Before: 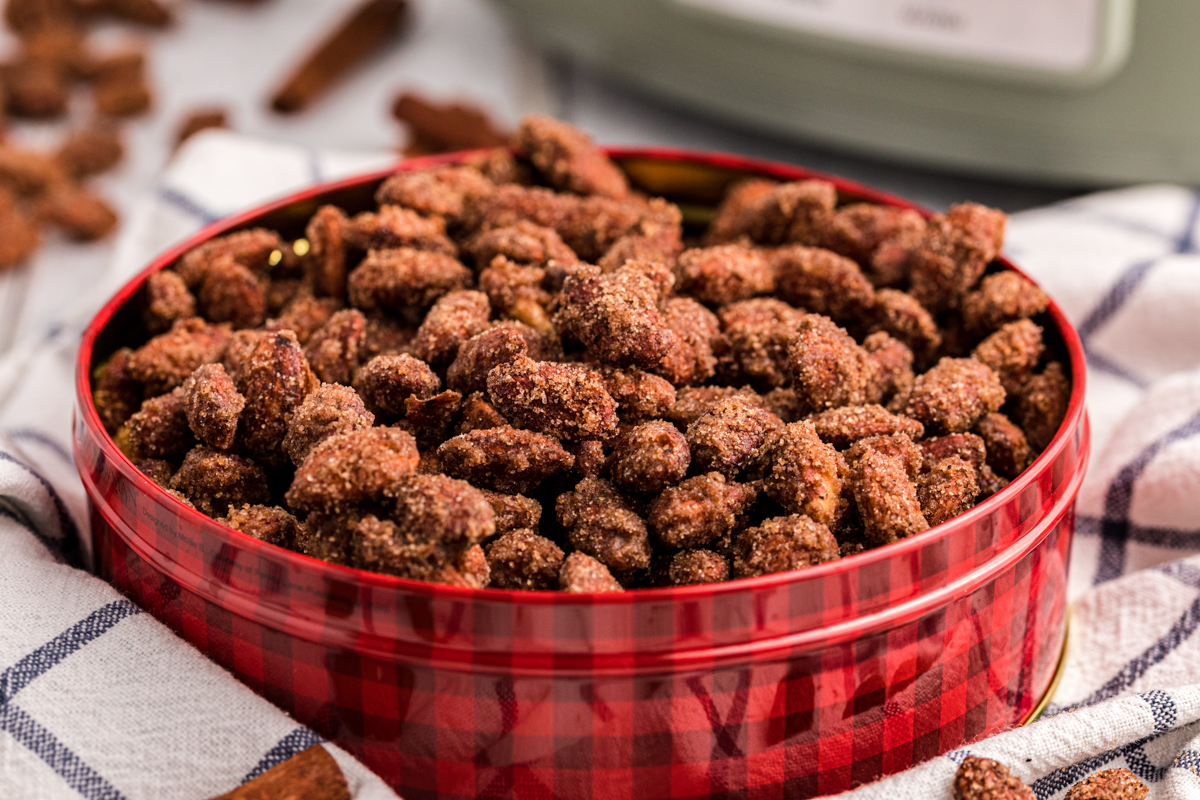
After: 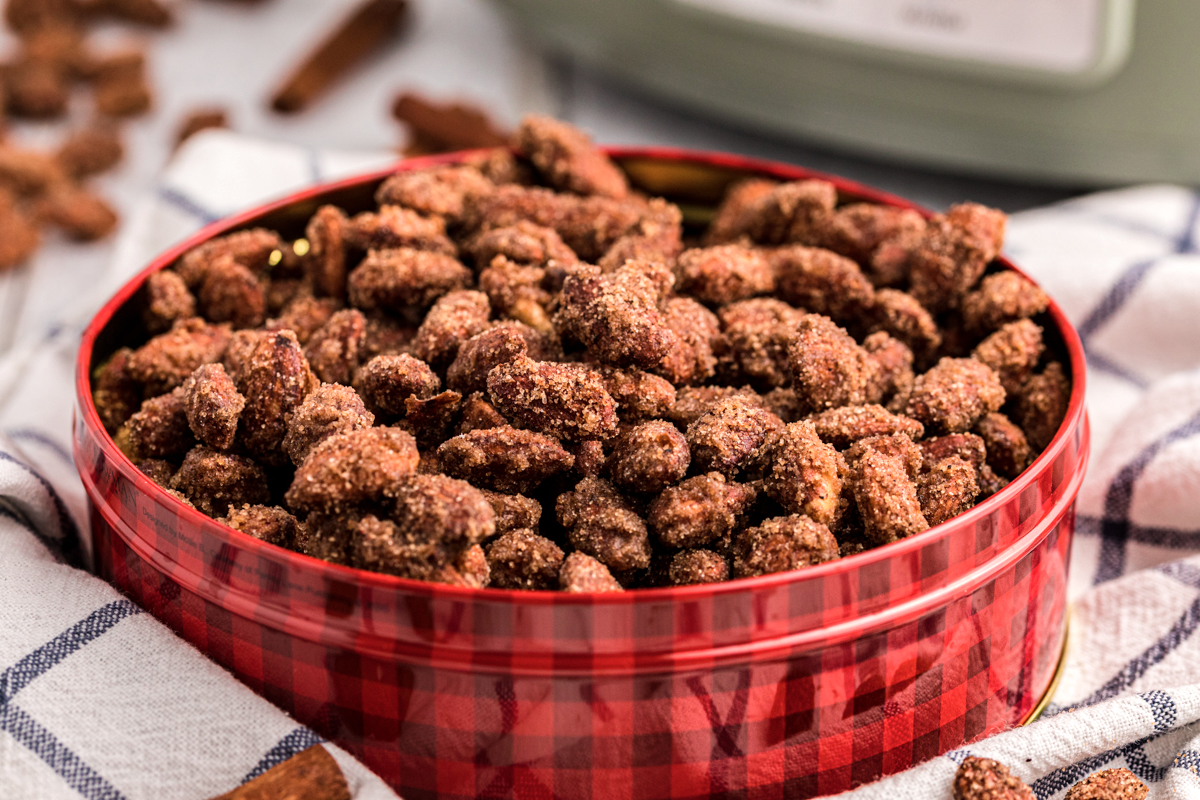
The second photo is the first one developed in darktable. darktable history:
color zones: curves: ch0 [(0.11, 0.396) (0.195, 0.36) (0.25, 0.5) (0.303, 0.412) (0.357, 0.544) (0.75, 0.5) (0.967, 0.328)]; ch1 [(0, 0.468) (0.112, 0.512) (0.202, 0.6) (0.25, 0.5) (0.307, 0.352) (0.357, 0.544) (0.75, 0.5) (0.963, 0.524)], mix -136.79%
exposure: exposure 0.026 EV, compensate exposure bias true, compensate highlight preservation false
